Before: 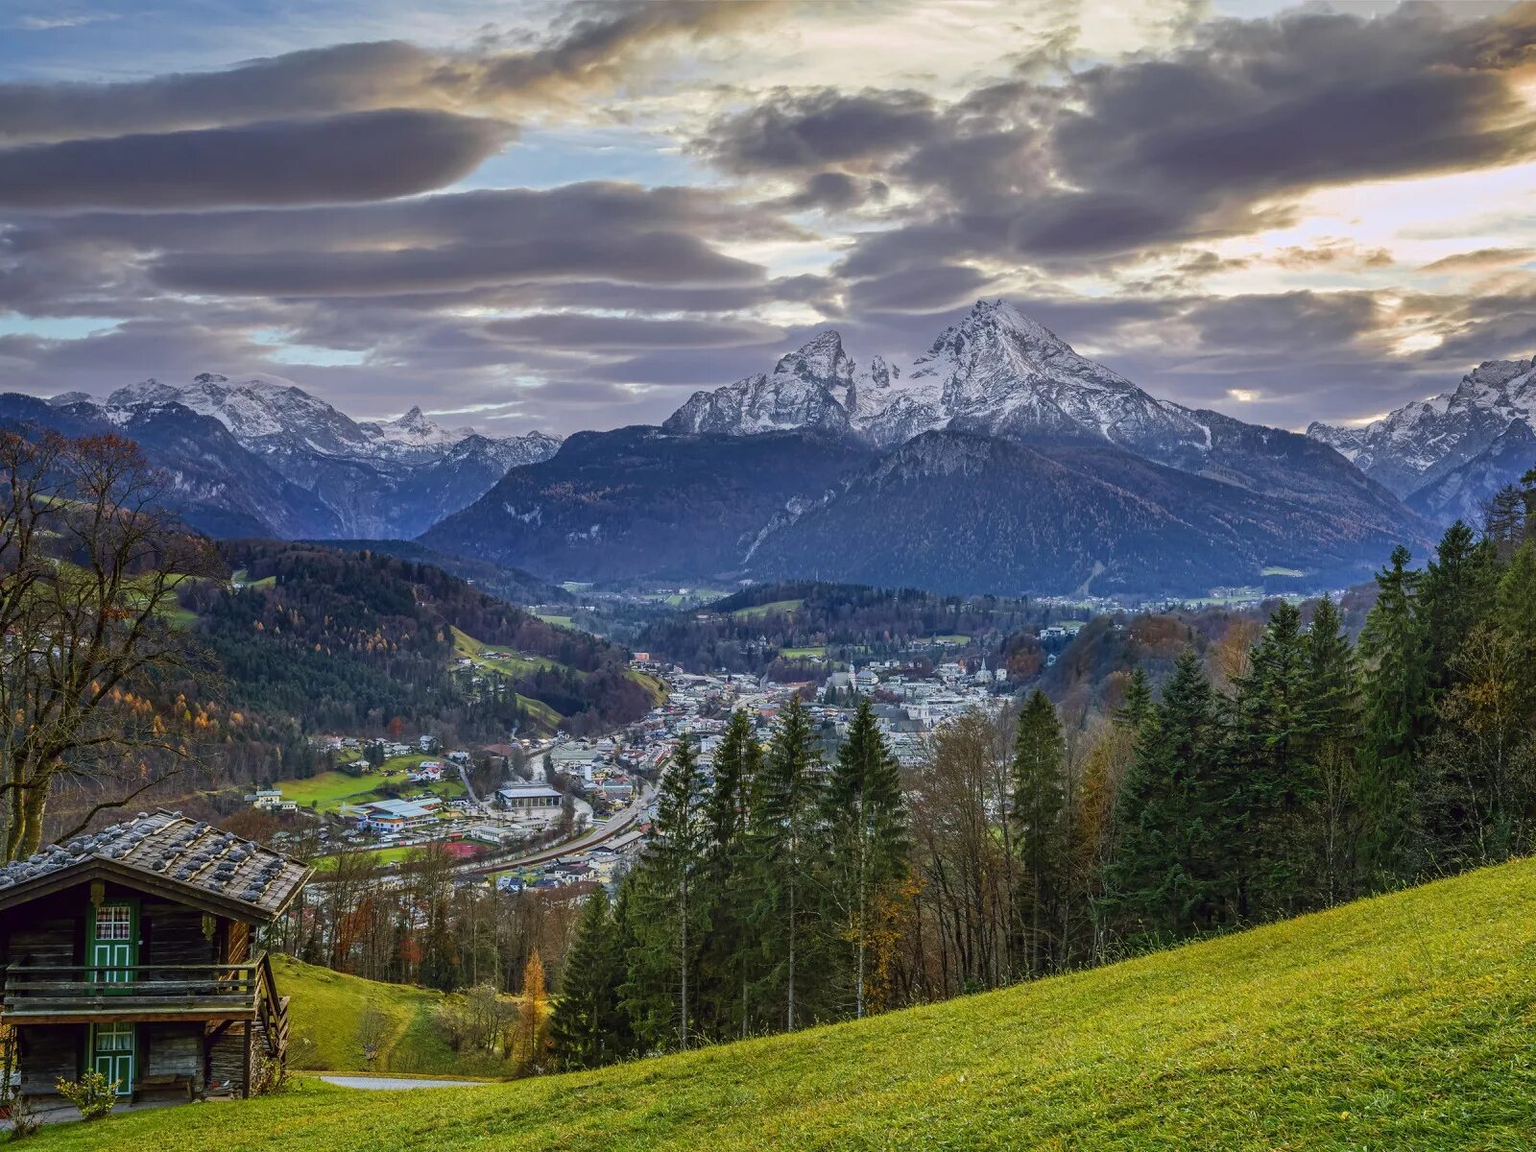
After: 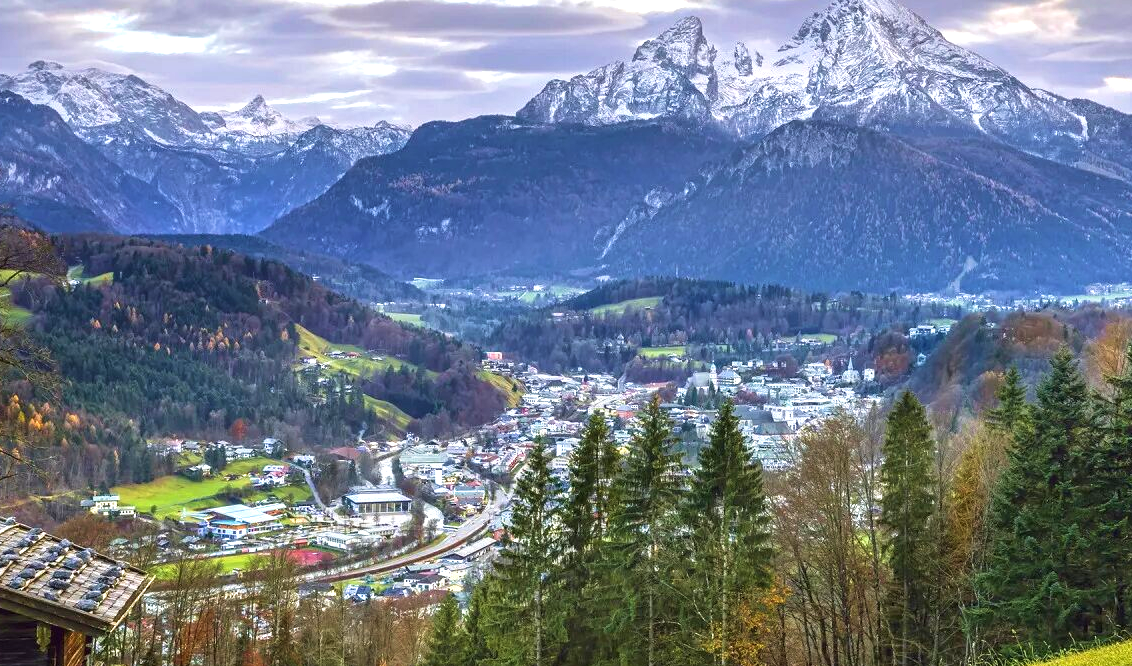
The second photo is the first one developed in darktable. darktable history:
velvia: on, module defaults
crop: left 10.935%, top 27.38%, right 18.305%, bottom 16.971%
exposure: black level correction 0, exposure 1.102 EV, compensate highlight preservation false
